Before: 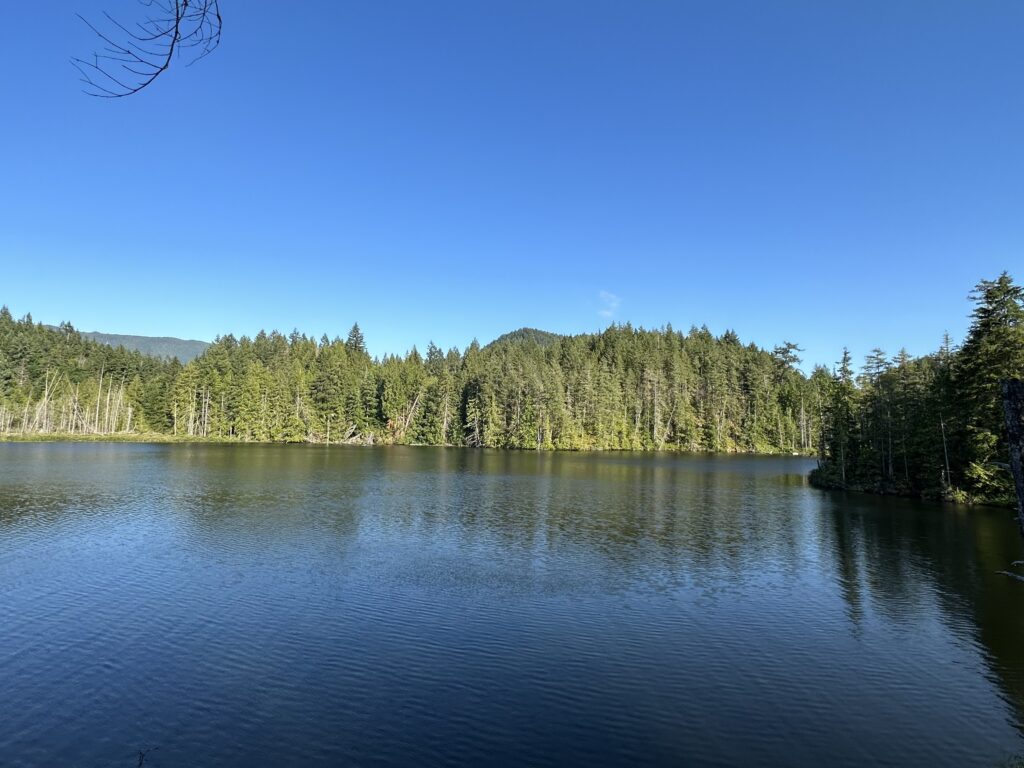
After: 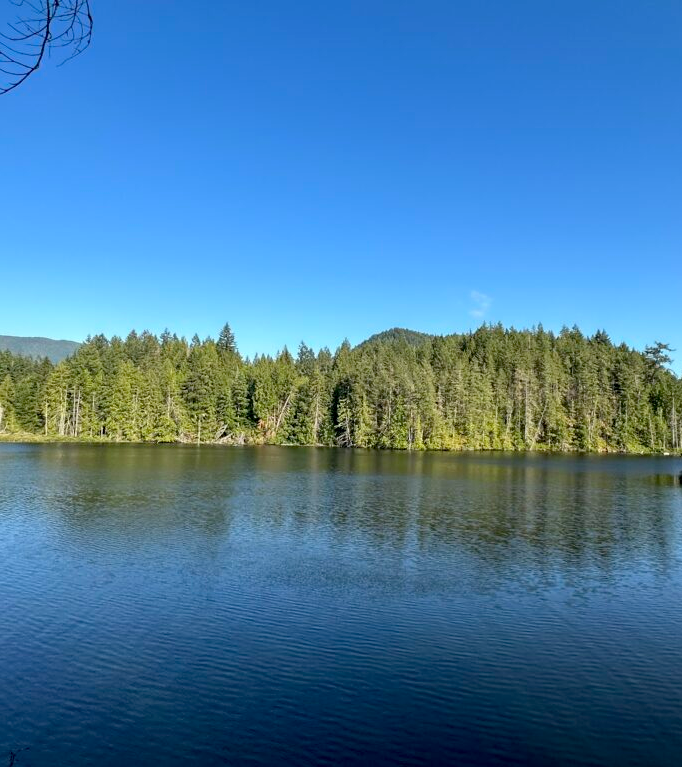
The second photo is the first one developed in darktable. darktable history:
crop and rotate: left 12.648%, right 20.685%
exposure: black level correction 0.01, exposure 0.011 EV, compensate highlight preservation false
